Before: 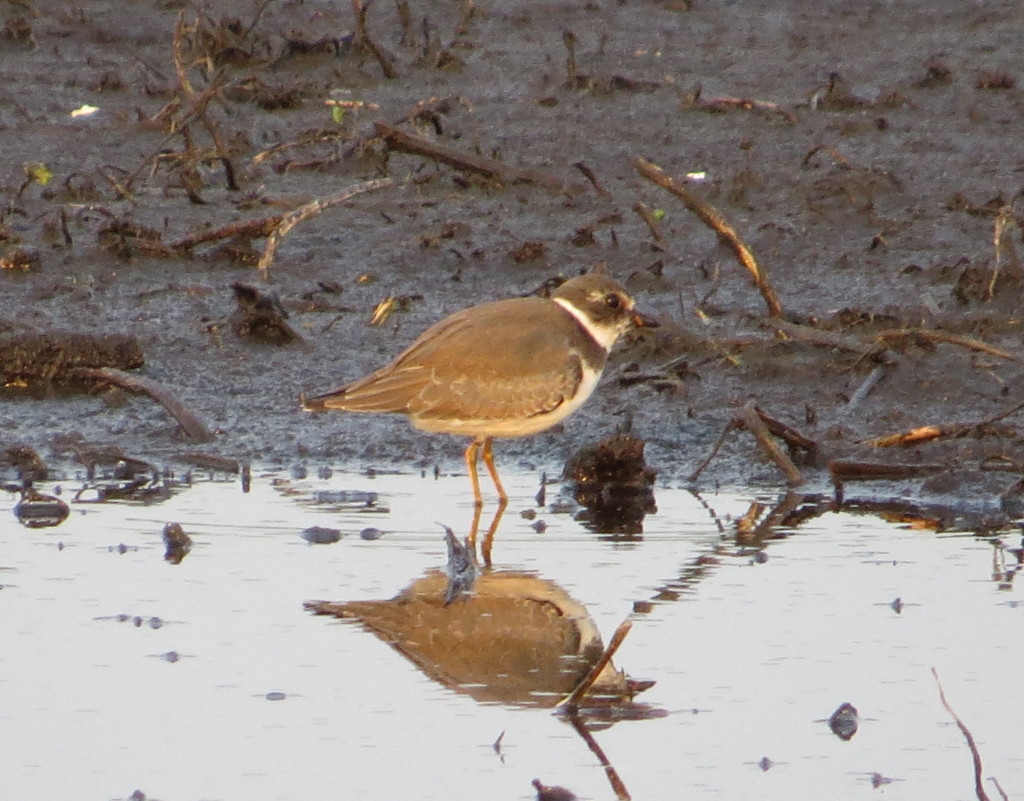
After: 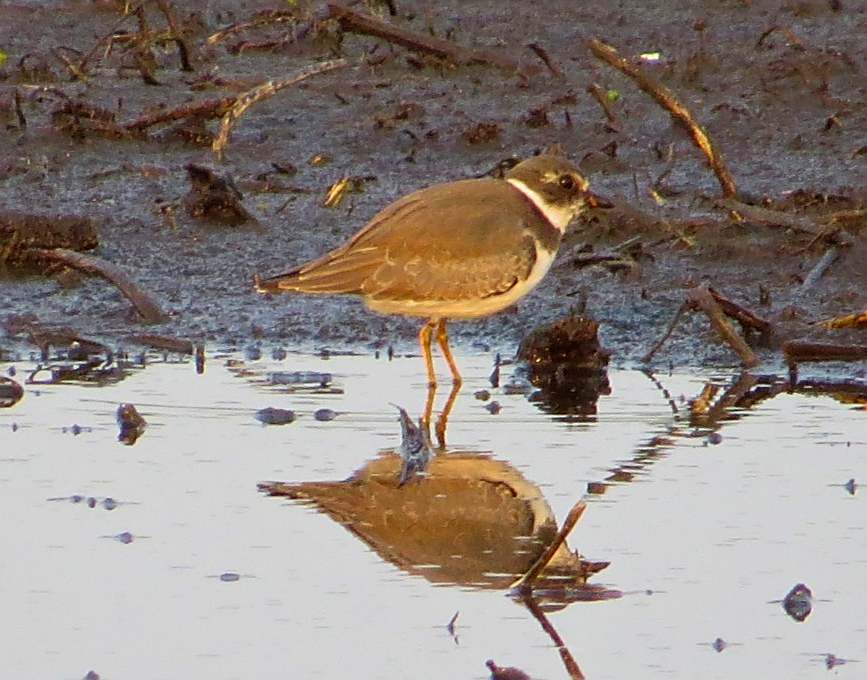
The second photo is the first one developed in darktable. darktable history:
tone equalizer: on, module defaults
sharpen: on, module defaults
exposure: black level correction 0.001, exposure -0.199 EV, compensate highlight preservation false
velvia: on, module defaults
contrast brightness saturation: contrast 0.092, saturation 0.268
crop and rotate: left 4.565%, top 15.095%, right 10.689%
